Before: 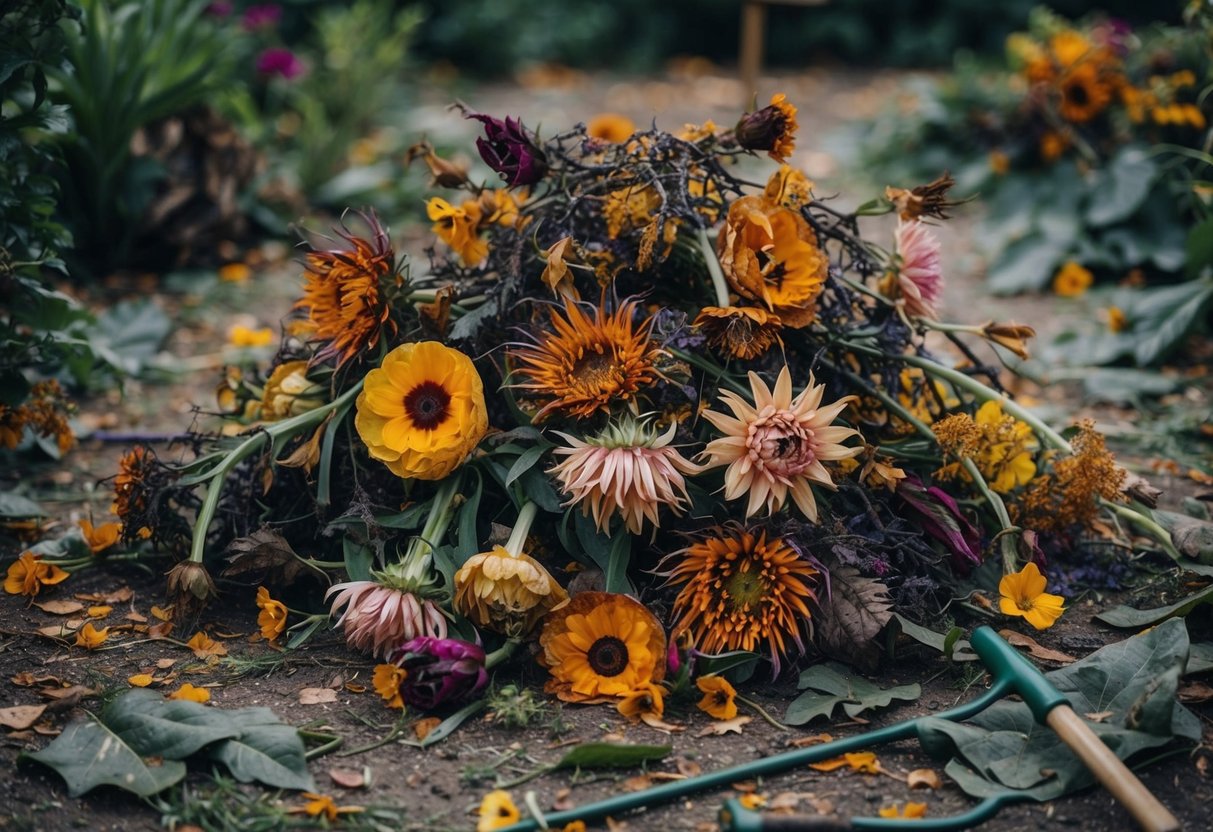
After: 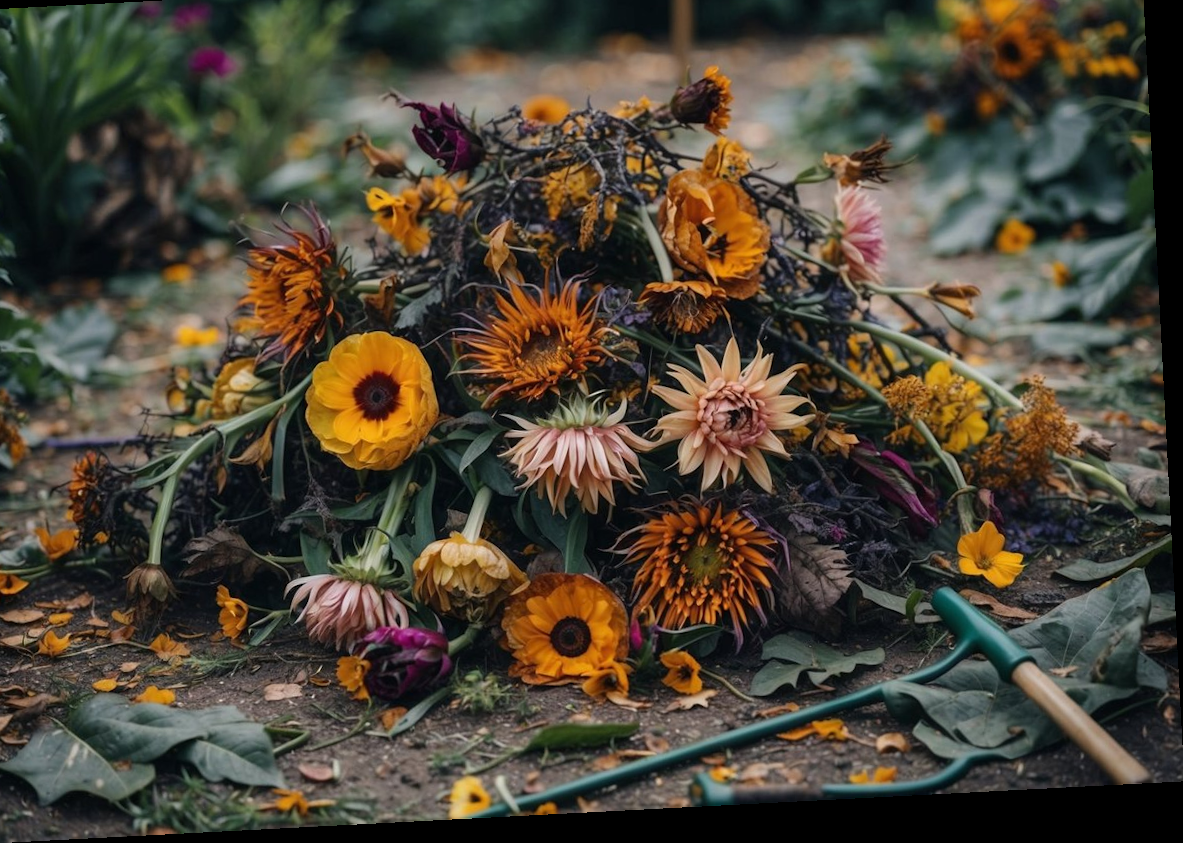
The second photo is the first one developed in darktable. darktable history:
crop and rotate: angle 2.99°, left 5.703%, top 5.692%
